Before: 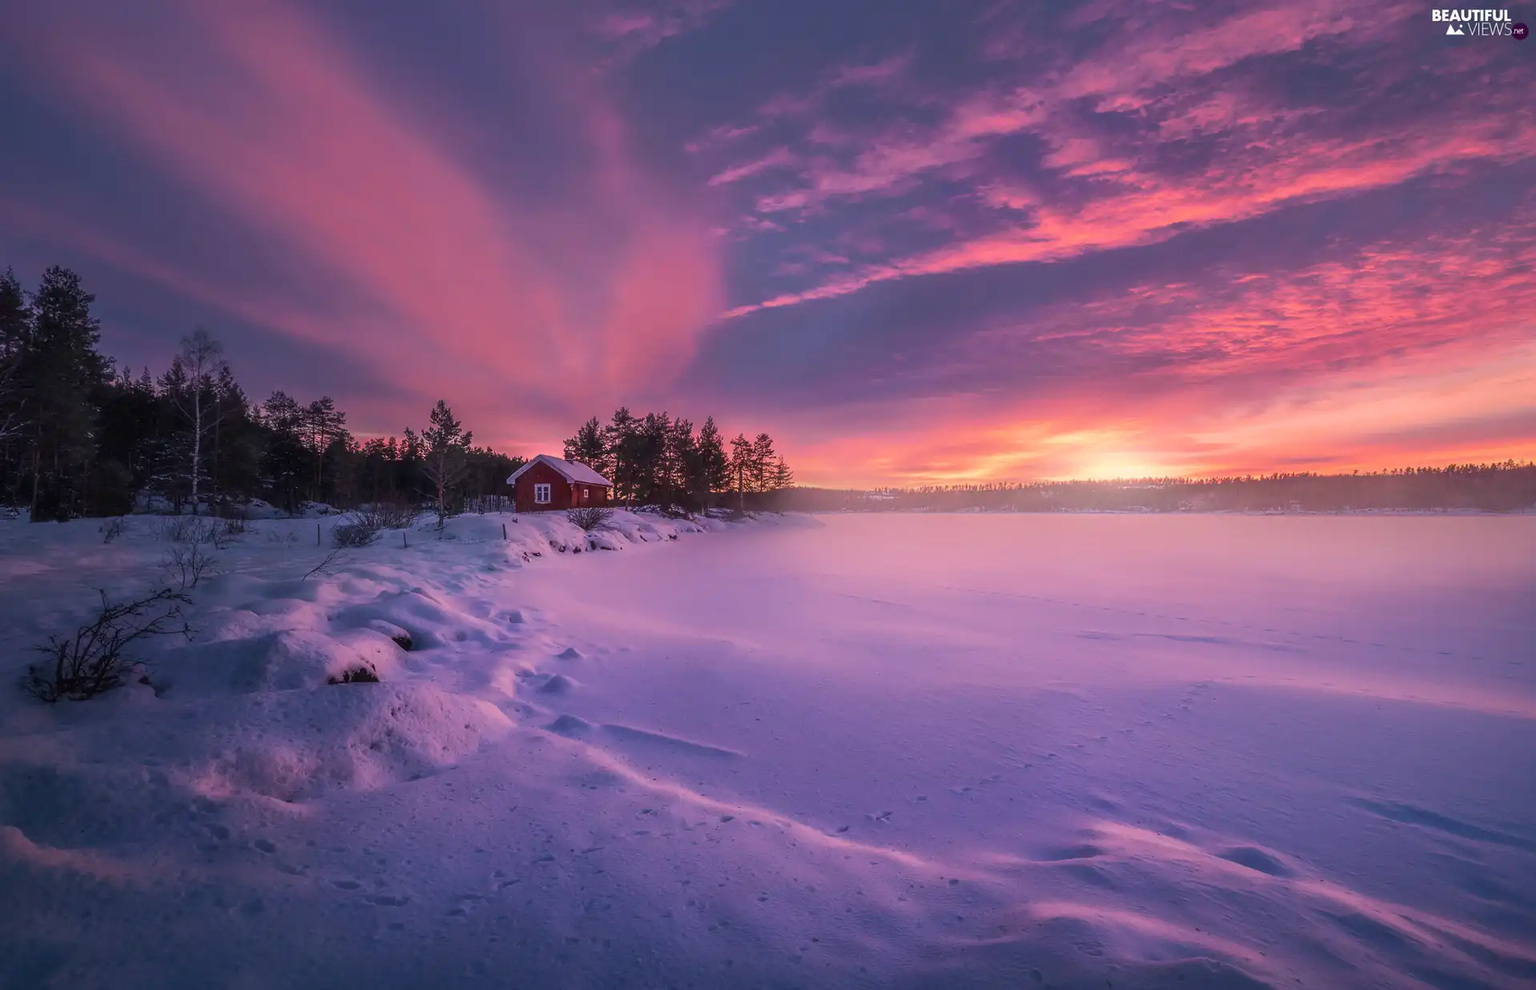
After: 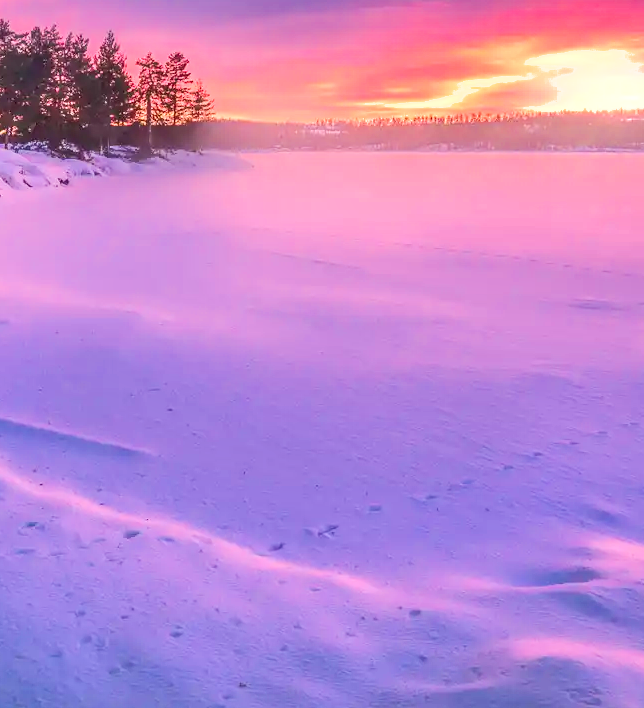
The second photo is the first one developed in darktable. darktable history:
tone equalizer: -8 EV 2 EV, -7 EV 1.96 EV, -6 EV 1.97 EV, -5 EV 1.97 EV, -4 EV 1.99 EV, -3 EV 1.49 EV, -2 EV 0.999 EV, -1 EV 0.49 EV, edges refinement/feathering 500, mask exposure compensation -1.57 EV, preserve details no
shadows and highlights: radius 108.18, shadows 44.9, highlights -66.94, low approximation 0.01, soften with gaussian
crop: left 40.502%, top 39.606%, right 25.934%, bottom 3.131%
